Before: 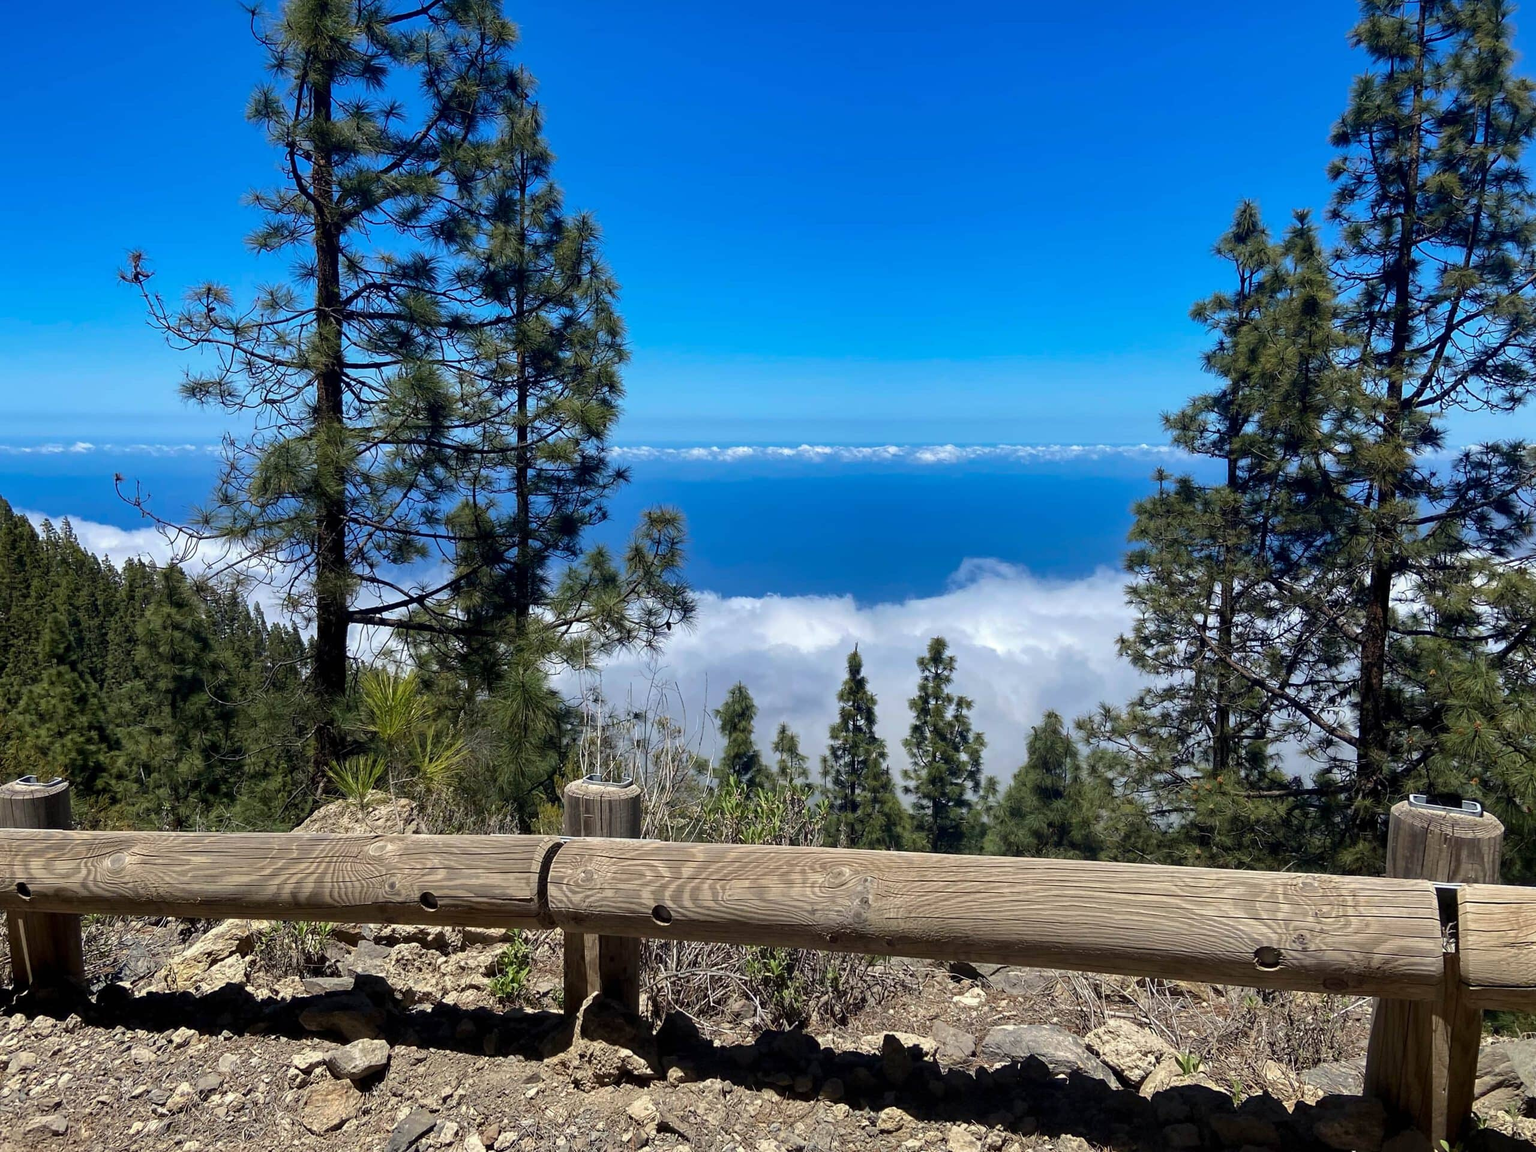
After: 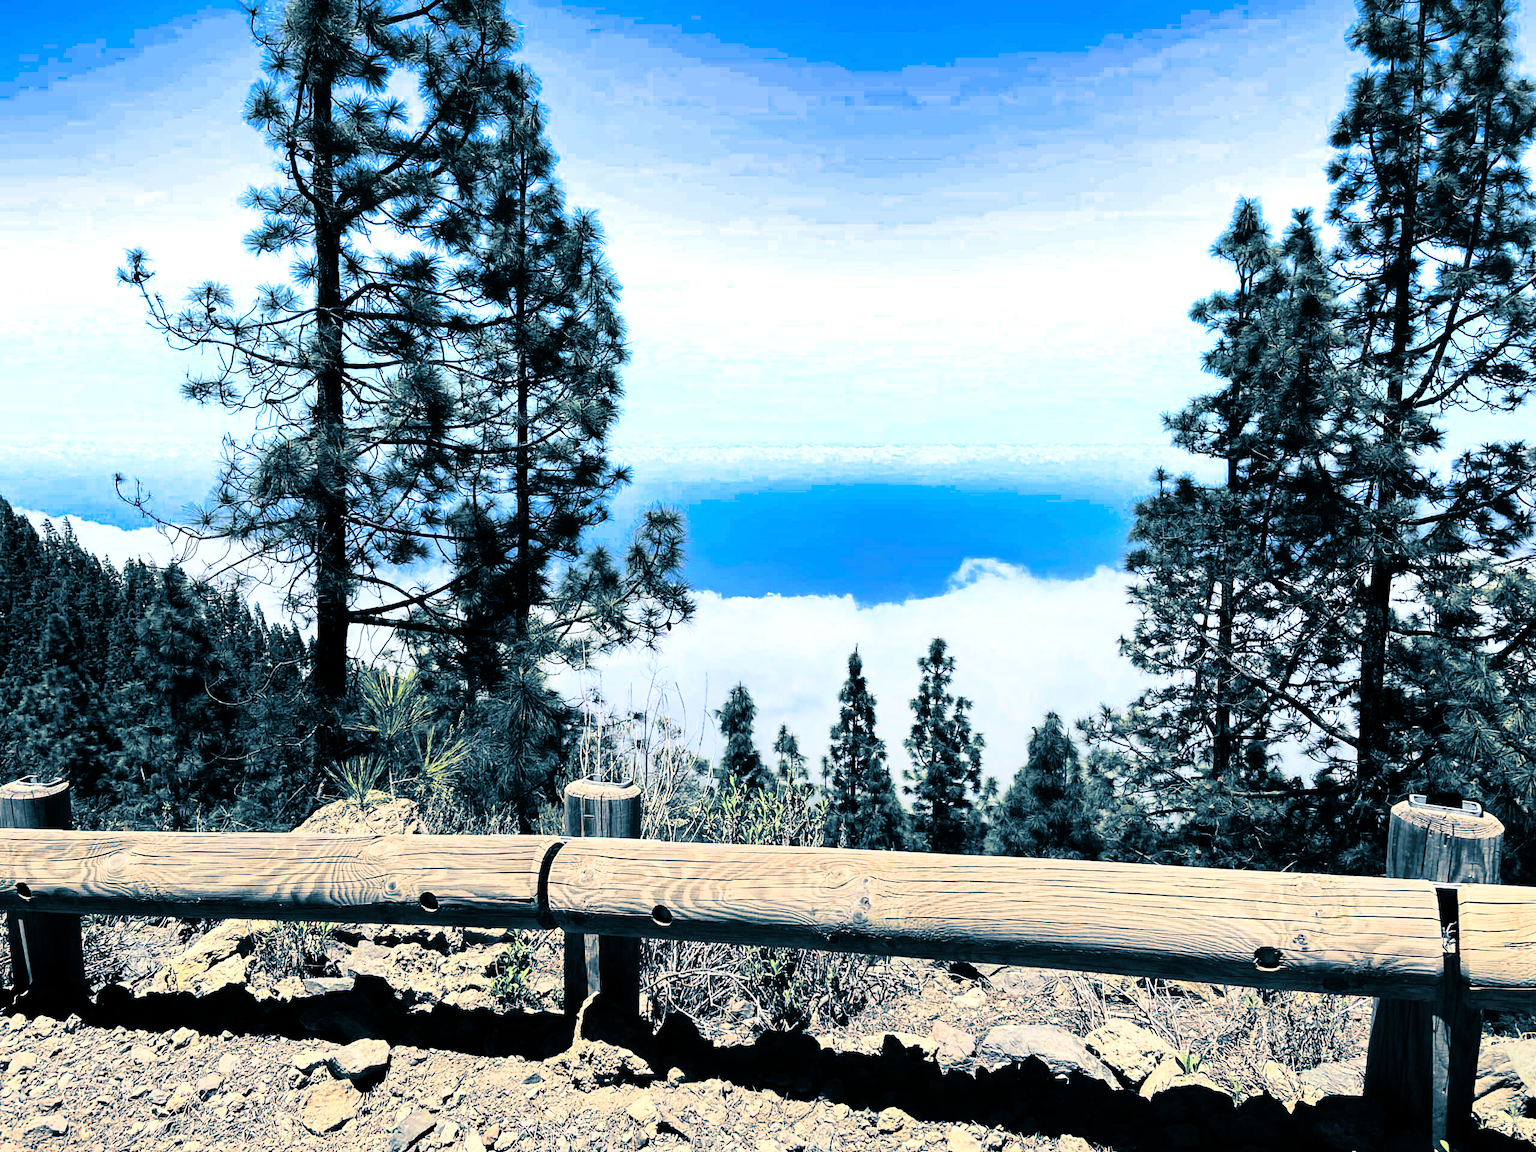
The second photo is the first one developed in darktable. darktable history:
split-toning: shadows › hue 212.4°, balance -70
rgb curve: curves: ch0 [(0, 0) (0.21, 0.15) (0.24, 0.21) (0.5, 0.75) (0.75, 0.96) (0.89, 0.99) (1, 1)]; ch1 [(0, 0.02) (0.21, 0.13) (0.25, 0.2) (0.5, 0.67) (0.75, 0.9) (0.89, 0.97) (1, 1)]; ch2 [(0, 0.02) (0.21, 0.13) (0.25, 0.2) (0.5, 0.67) (0.75, 0.9) (0.89, 0.97) (1, 1)], compensate middle gray true
